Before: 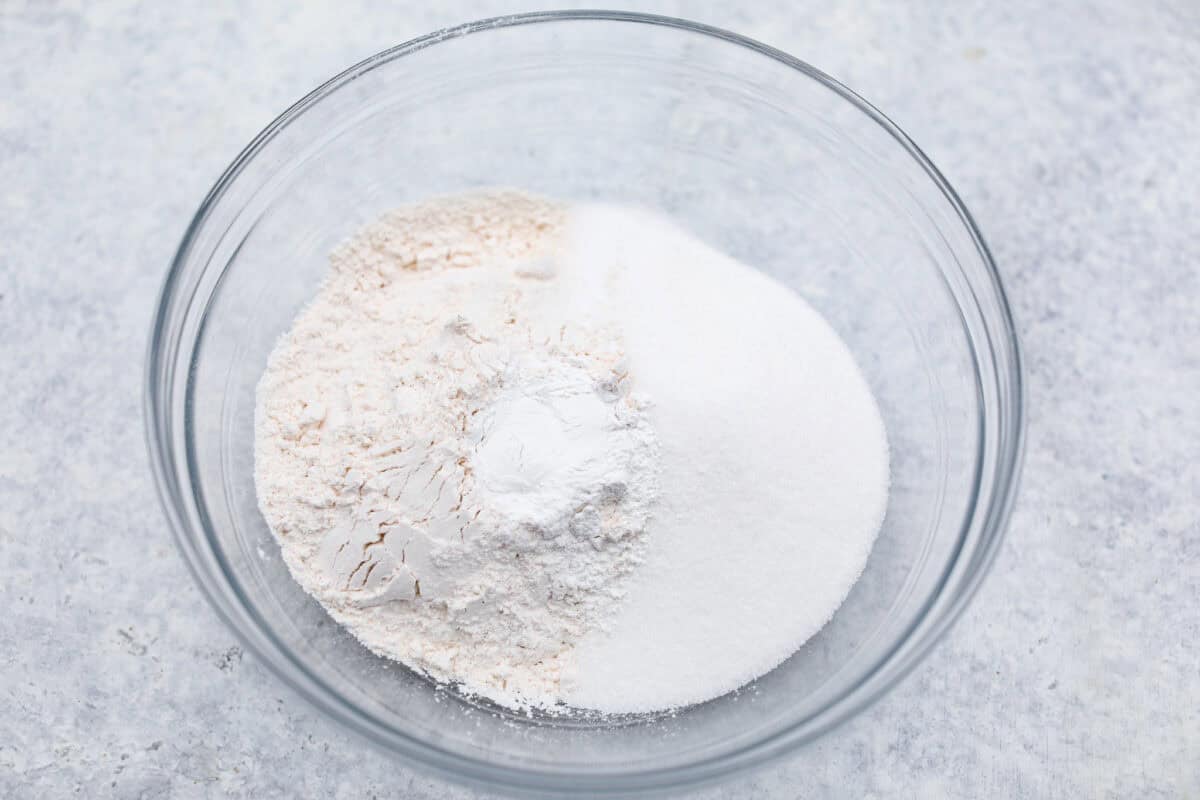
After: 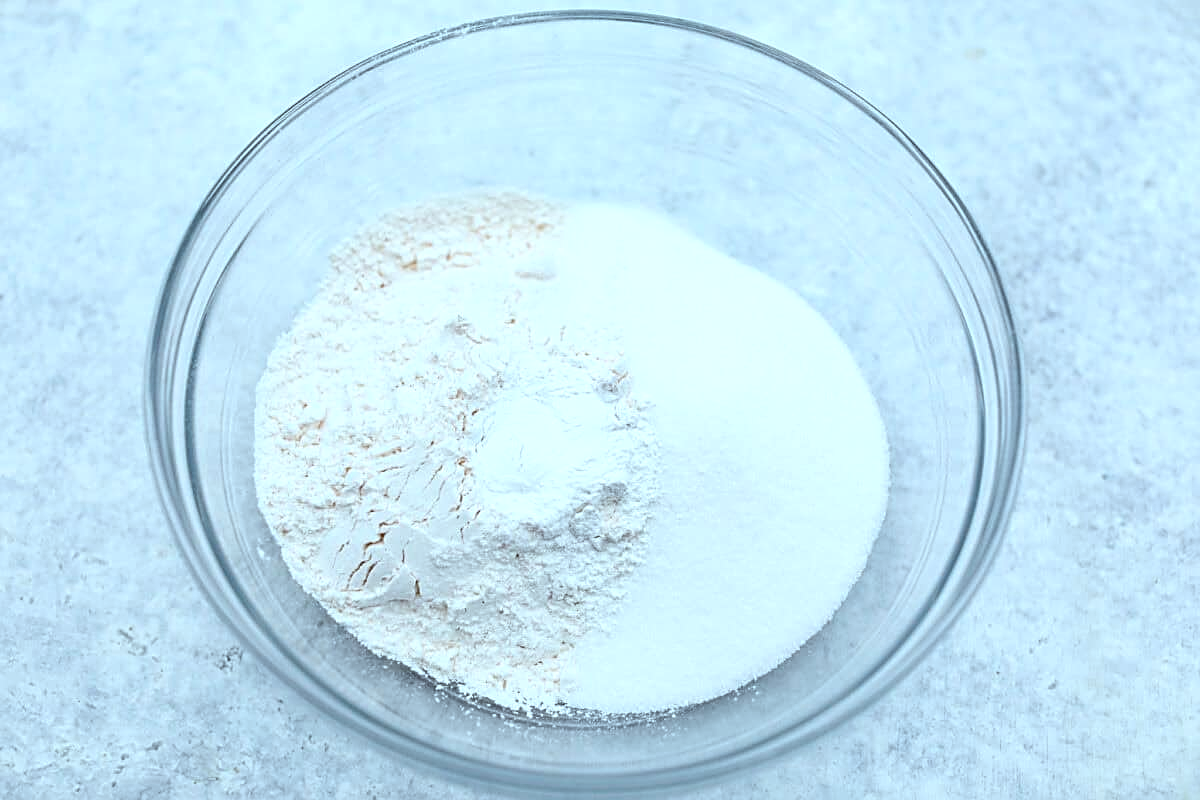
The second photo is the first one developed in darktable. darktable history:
sharpen: on, module defaults
color correction: highlights a* -10.04, highlights b* -10.37
exposure: exposure 0.2 EV, compensate highlight preservation false
